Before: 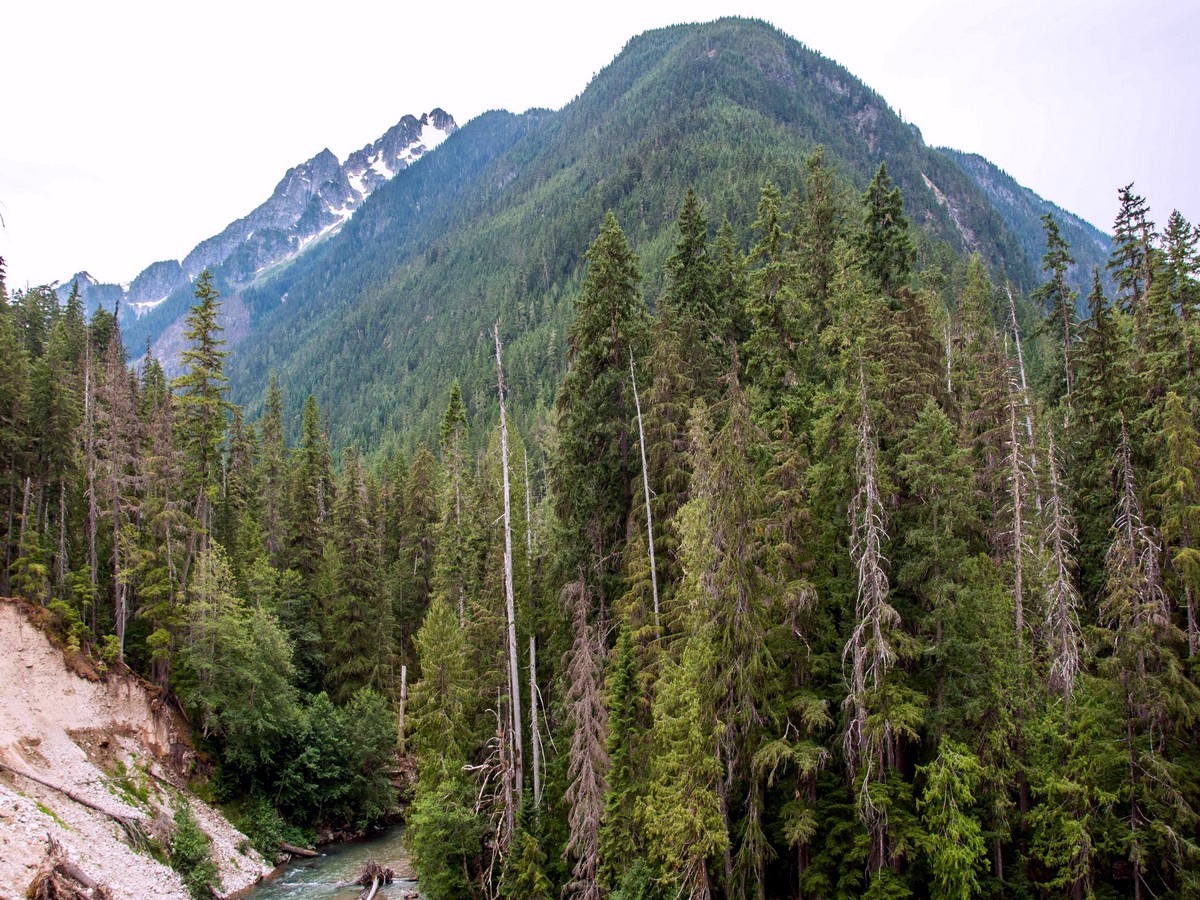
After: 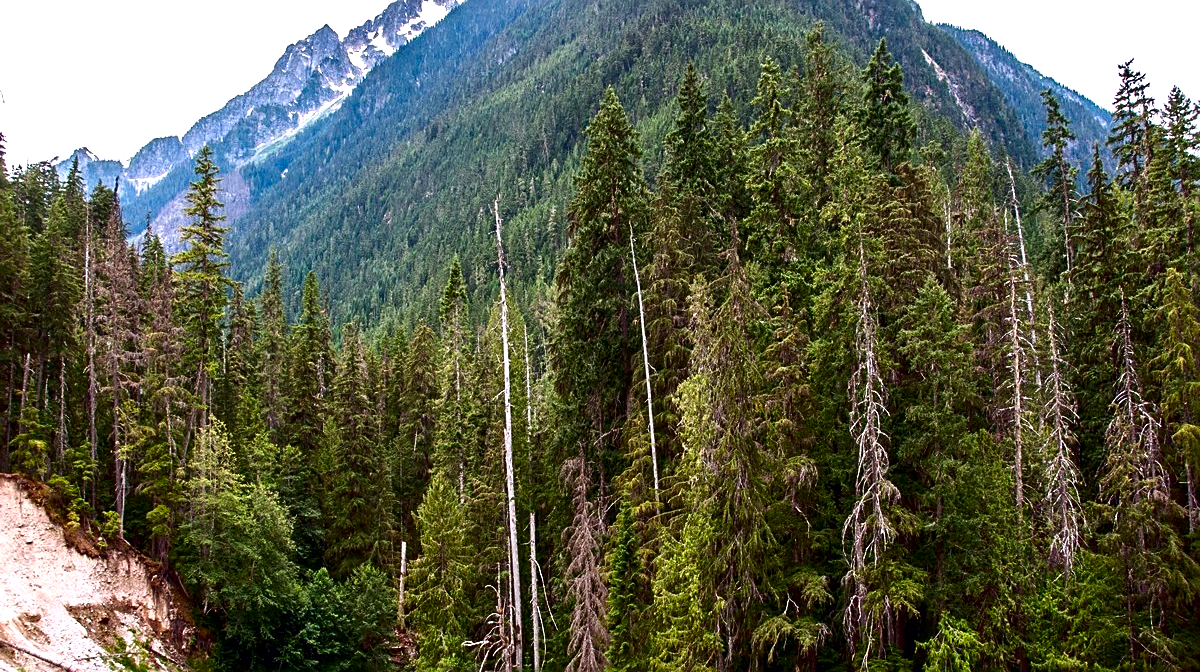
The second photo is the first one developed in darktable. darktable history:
exposure: exposure 0.601 EV, compensate highlight preservation false
crop: top 13.842%, bottom 11.173%
sharpen: on, module defaults
contrast brightness saturation: contrast 0.099, brightness -0.264, saturation 0.145
